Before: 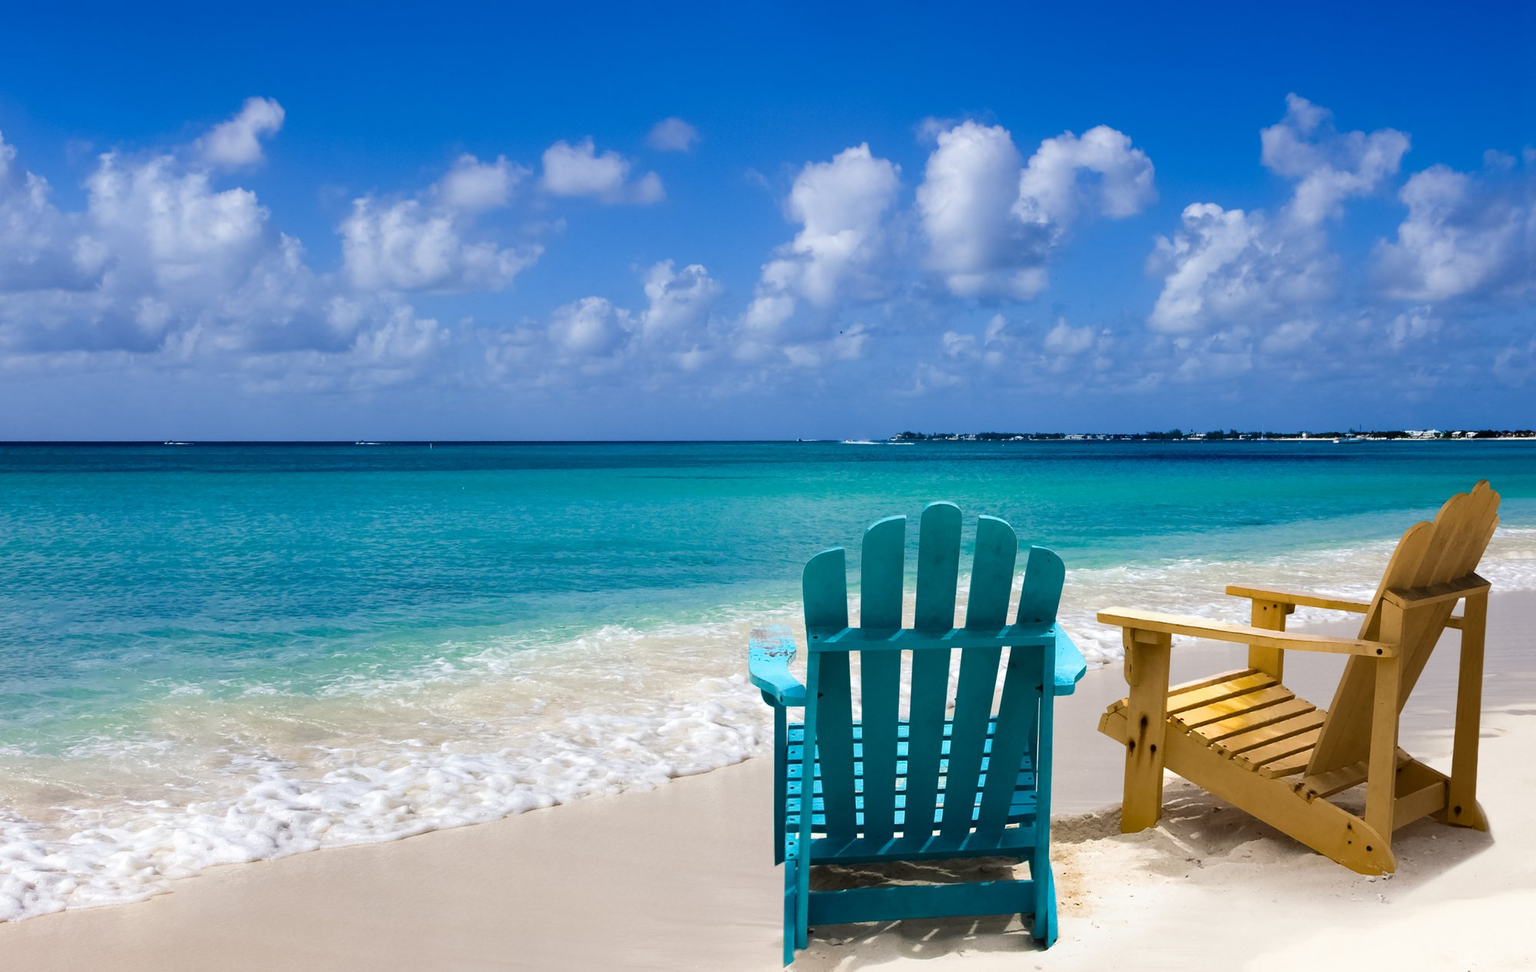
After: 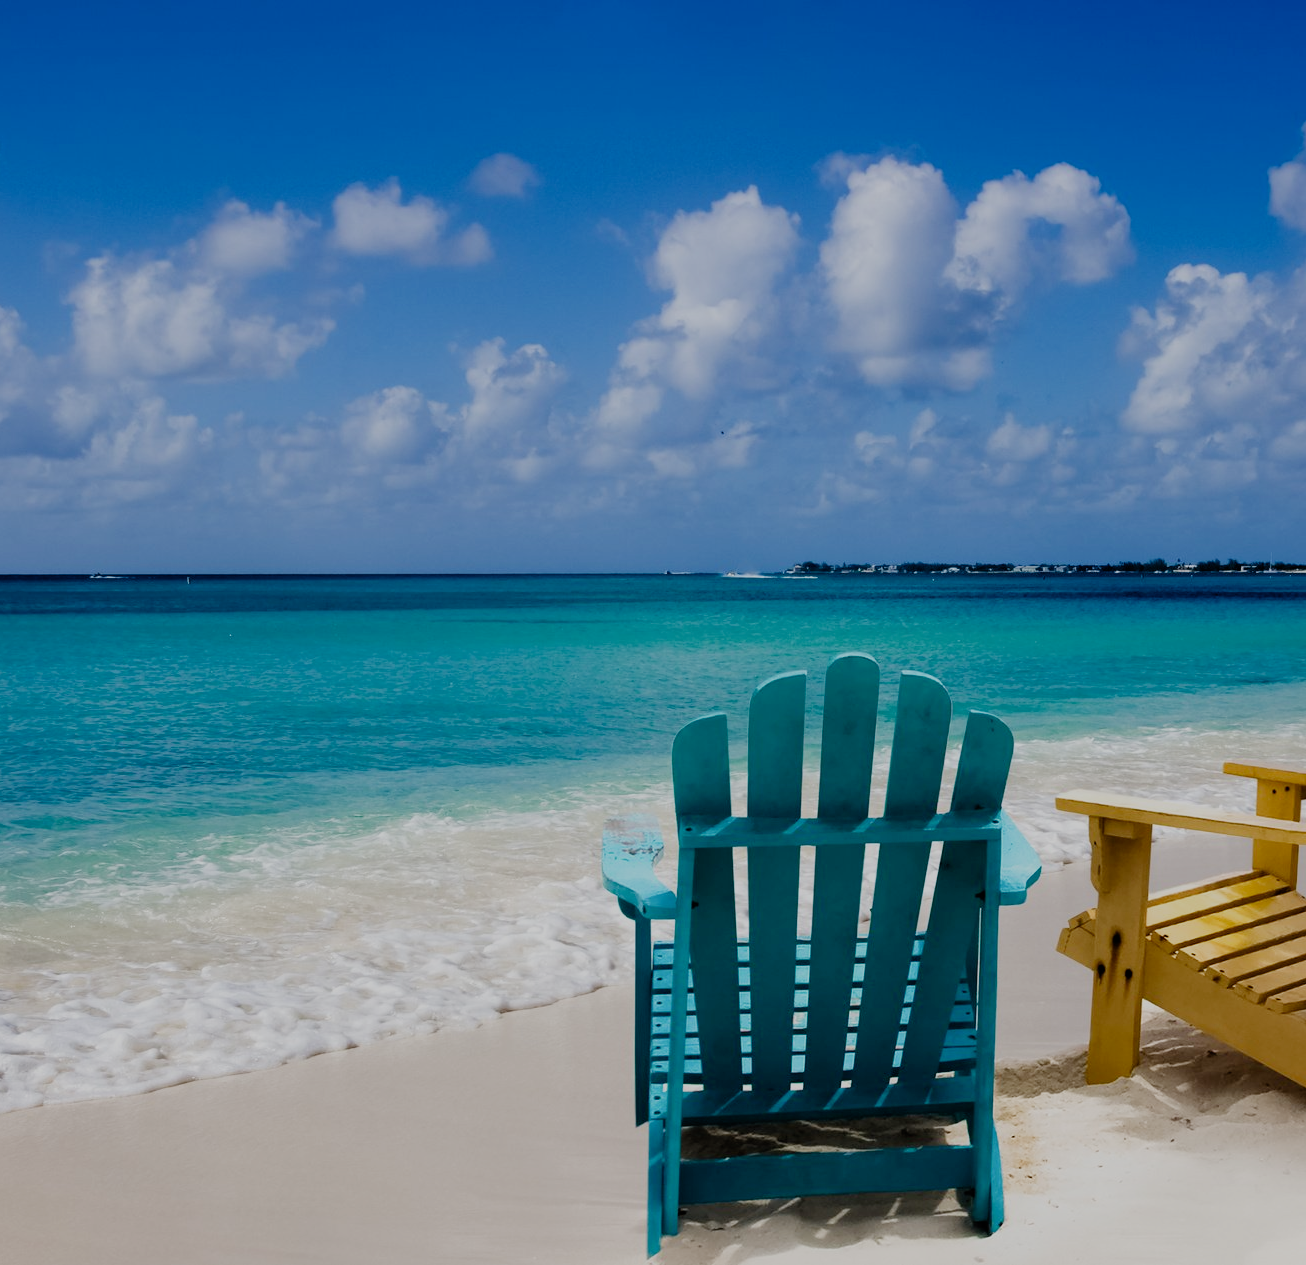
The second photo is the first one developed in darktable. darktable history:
exposure: exposure -0.358 EV, compensate highlight preservation false
filmic rgb: black relative exposure -7.65 EV, white relative exposure 4.56 EV, hardness 3.61, preserve chrominance no, color science v4 (2020), type of noise poissonian
crop and rotate: left 18.665%, right 16%
